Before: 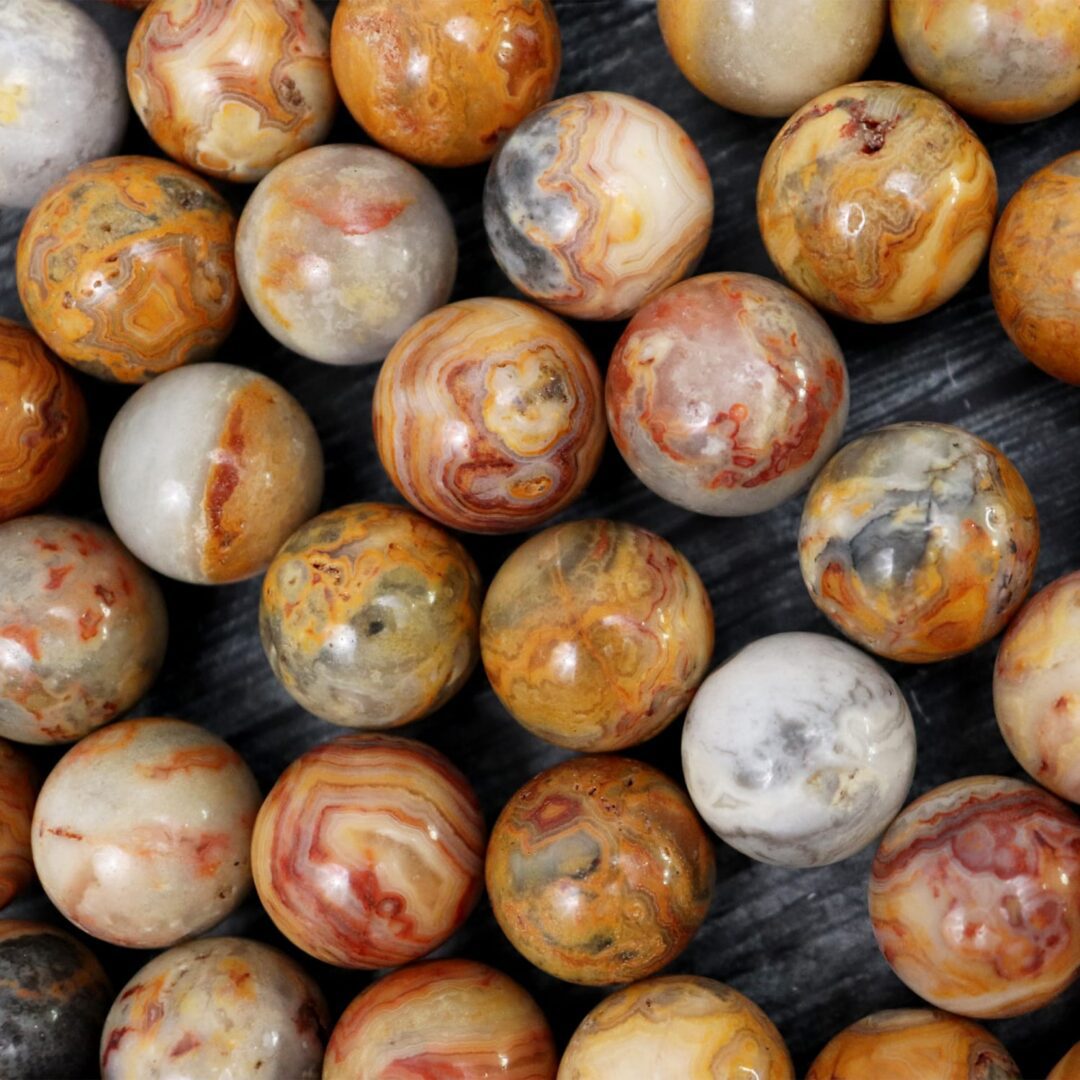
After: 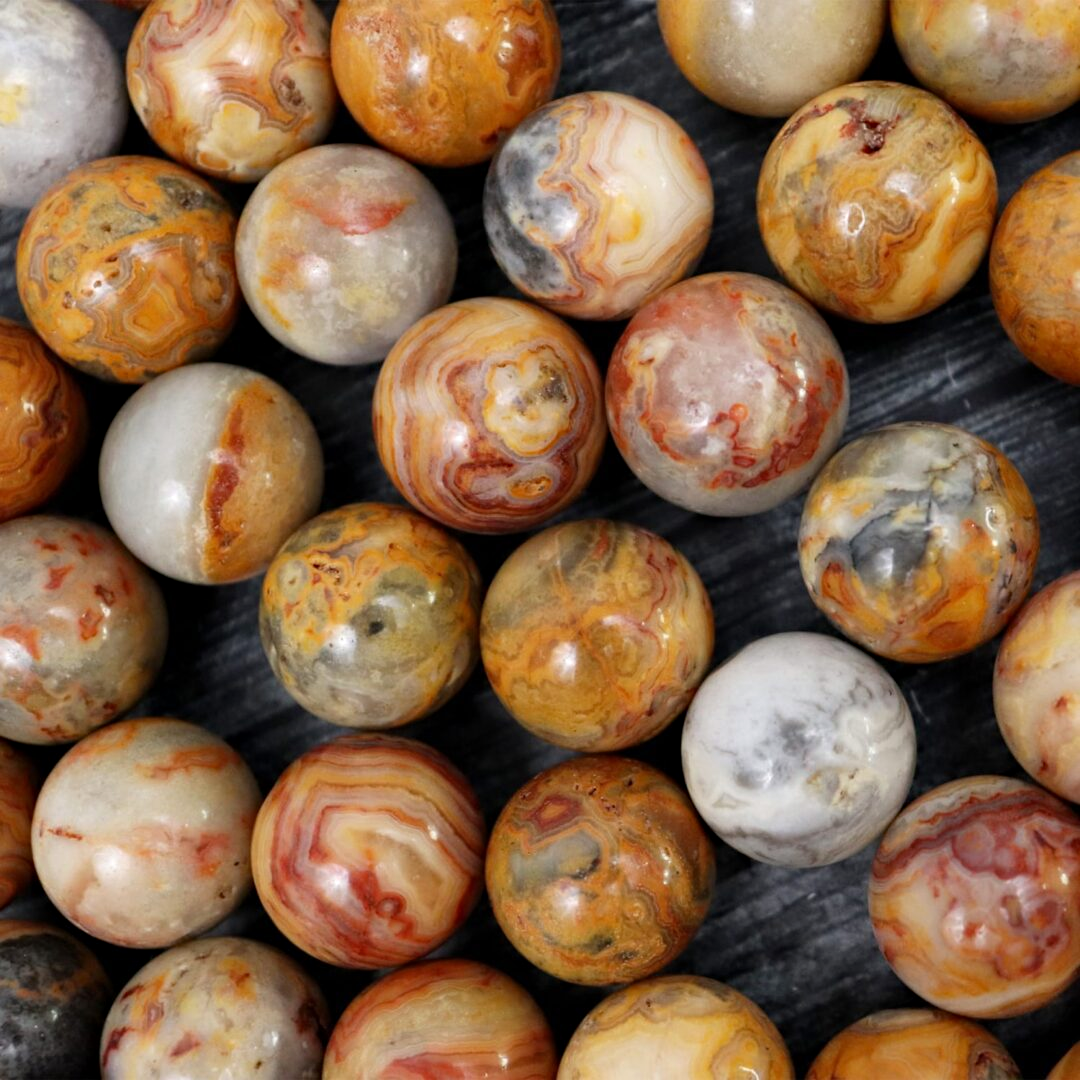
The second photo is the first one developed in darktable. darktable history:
haze removal: strength 0.095, compatibility mode true, adaptive false
